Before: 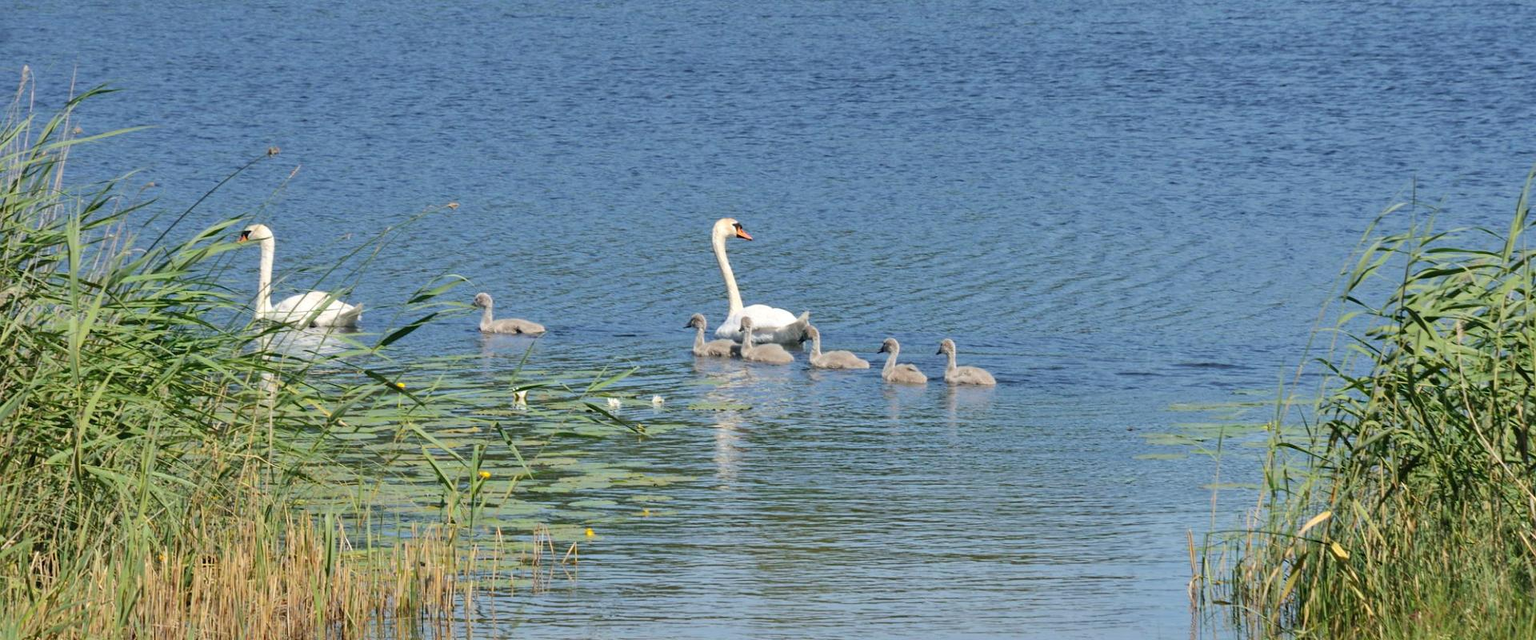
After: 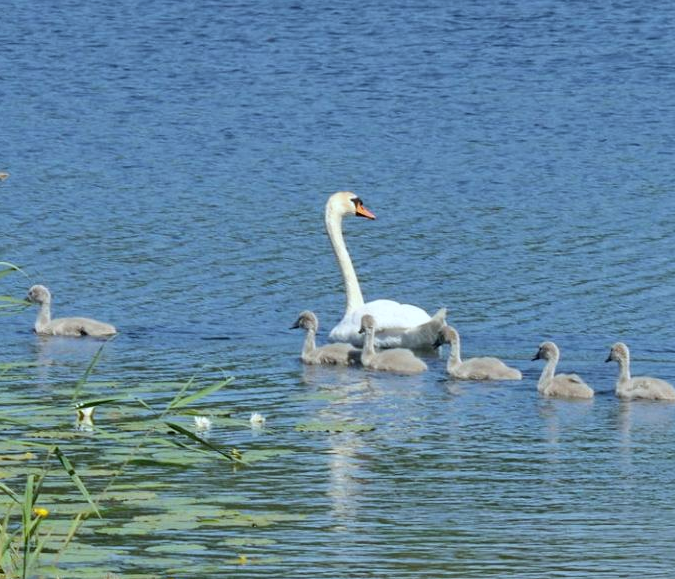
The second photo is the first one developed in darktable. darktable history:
white balance: red 0.925, blue 1.046
crop and rotate: left 29.476%, top 10.214%, right 35.32%, bottom 17.333%
